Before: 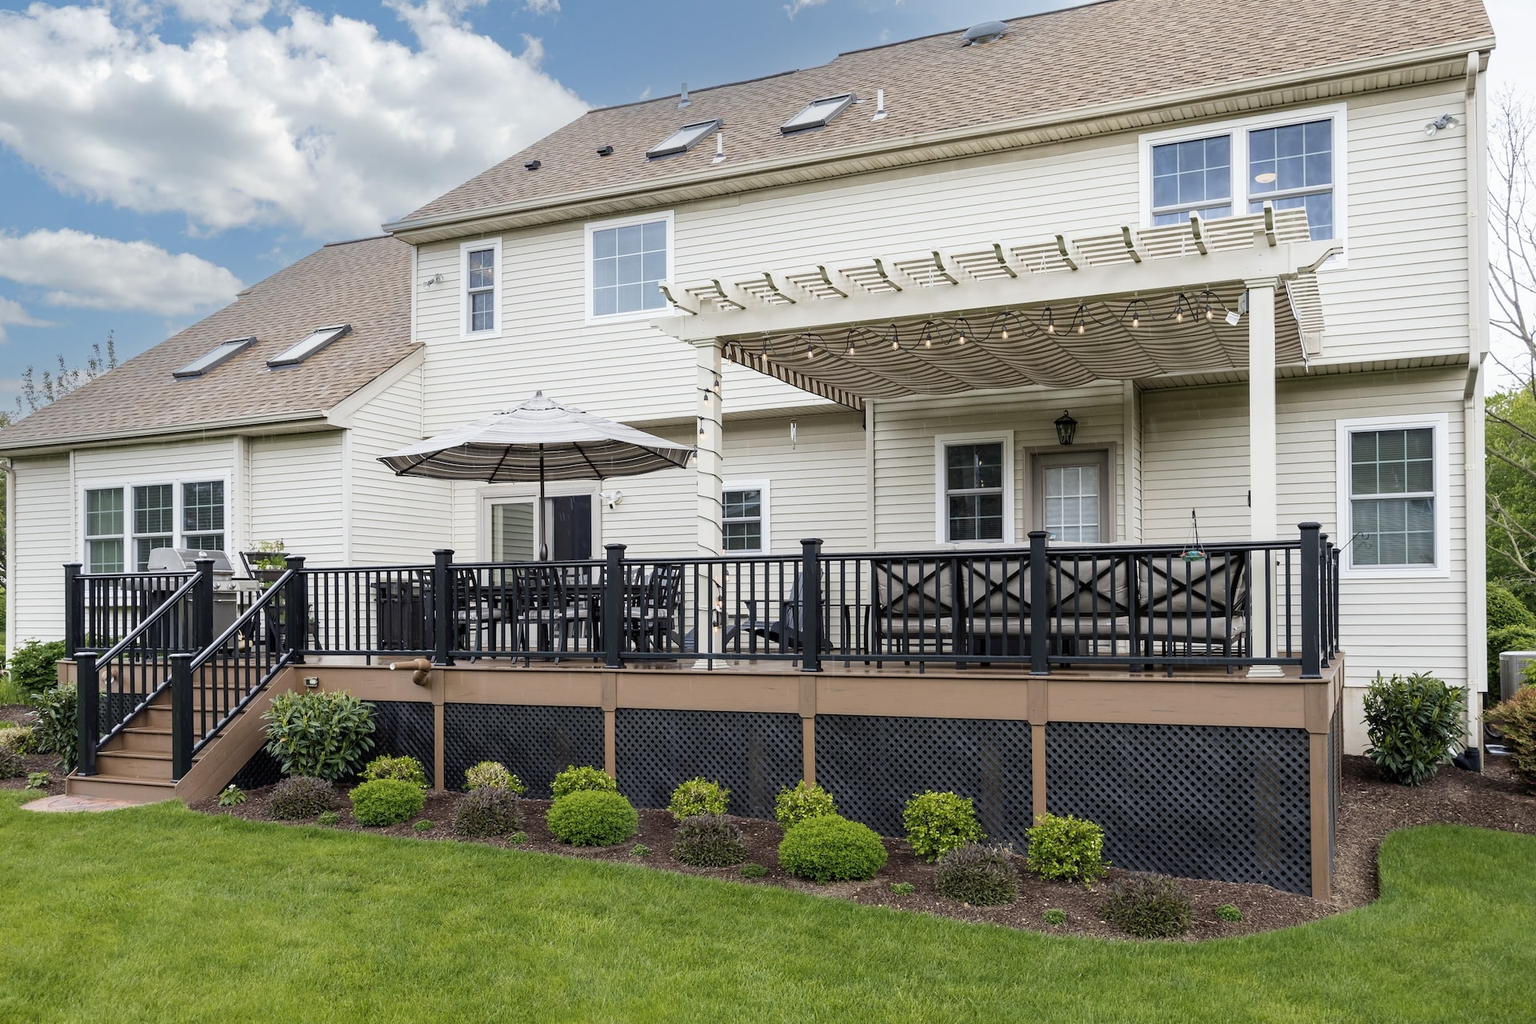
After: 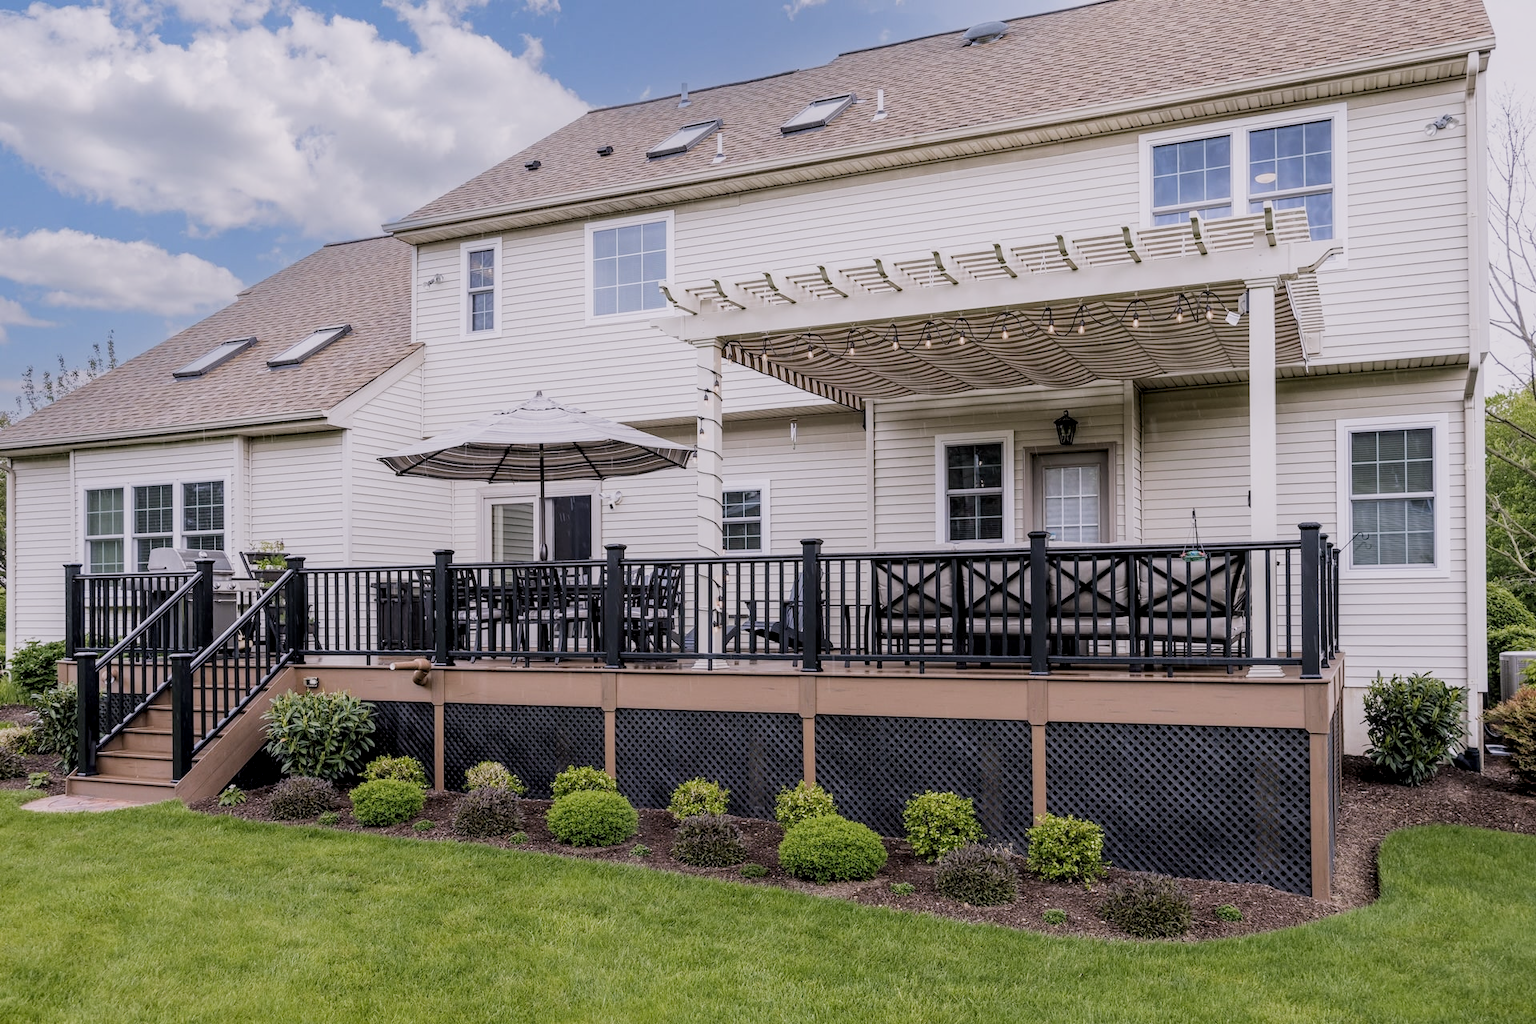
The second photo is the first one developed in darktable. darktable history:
white balance: red 1.05, blue 1.072
local contrast: on, module defaults
filmic rgb: middle gray luminance 18.42%, black relative exposure -11.25 EV, white relative exposure 3.75 EV, threshold 6 EV, target black luminance 0%, hardness 5.87, latitude 57.4%, contrast 0.963, shadows ↔ highlights balance 49.98%, add noise in highlights 0, preserve chrominance luminance Y, color science v3 (2019), use custom middle-gray values true, iterations of high-quality reconstruction 0, contrast in highlights soft, enable highlight reconstruction true
